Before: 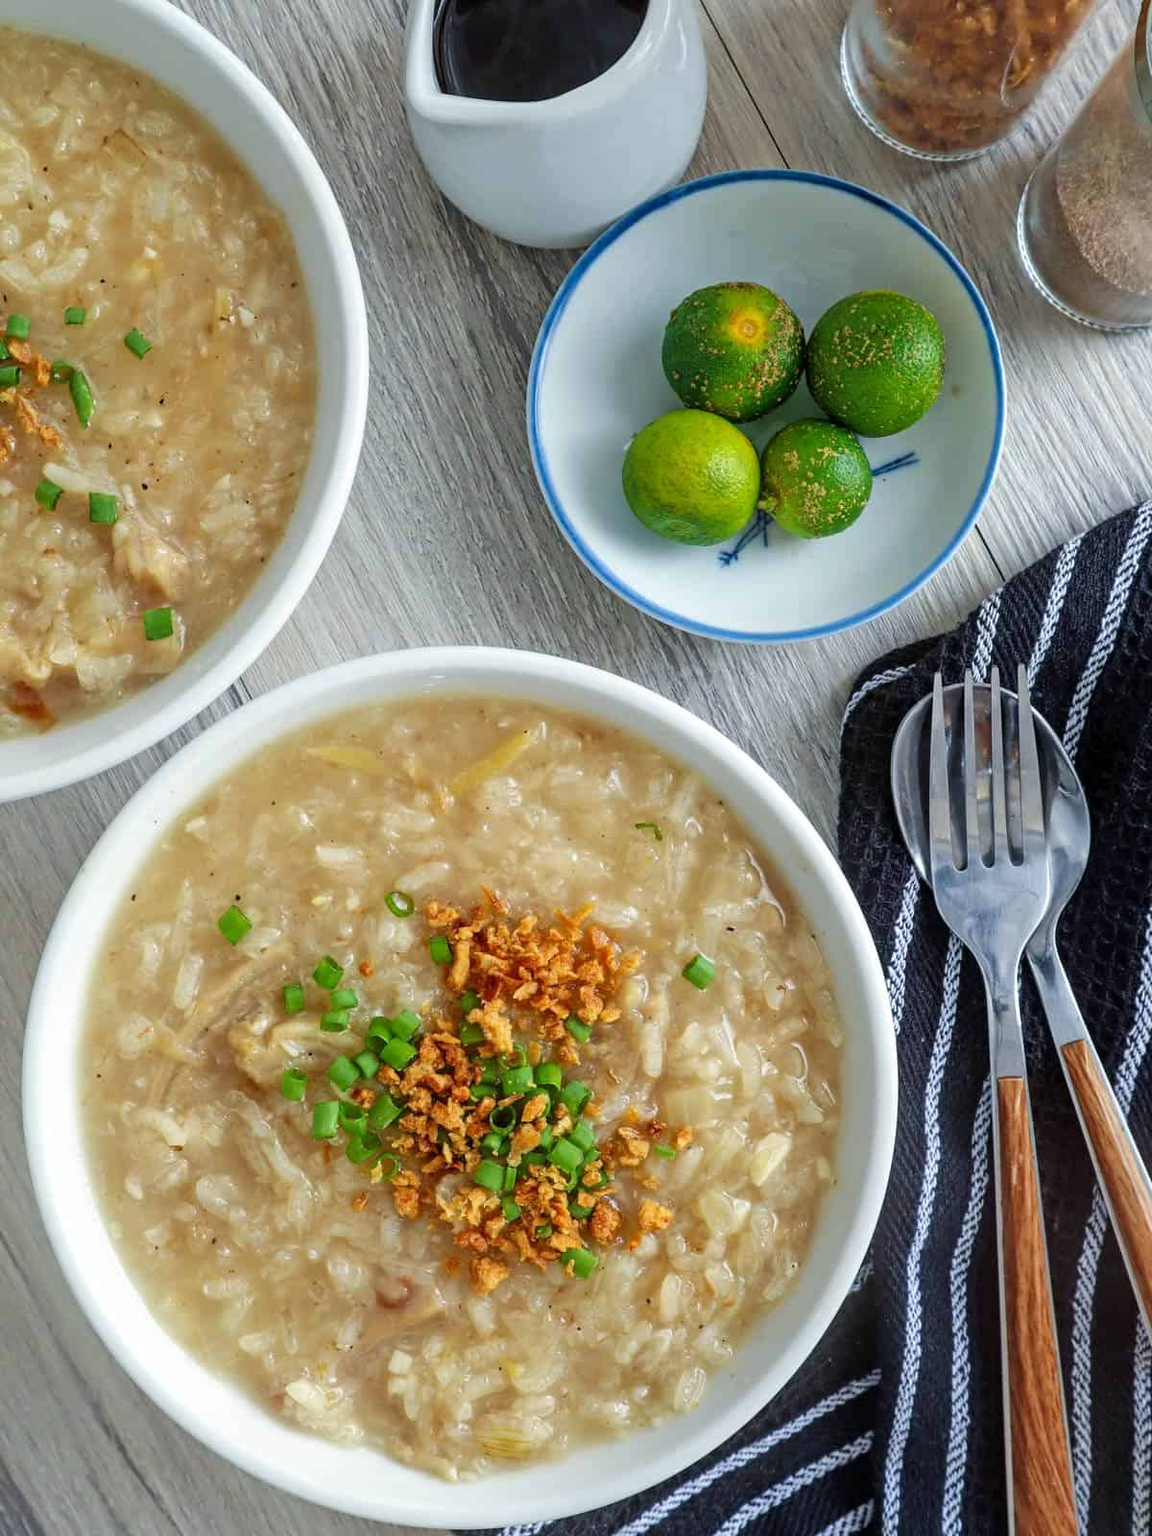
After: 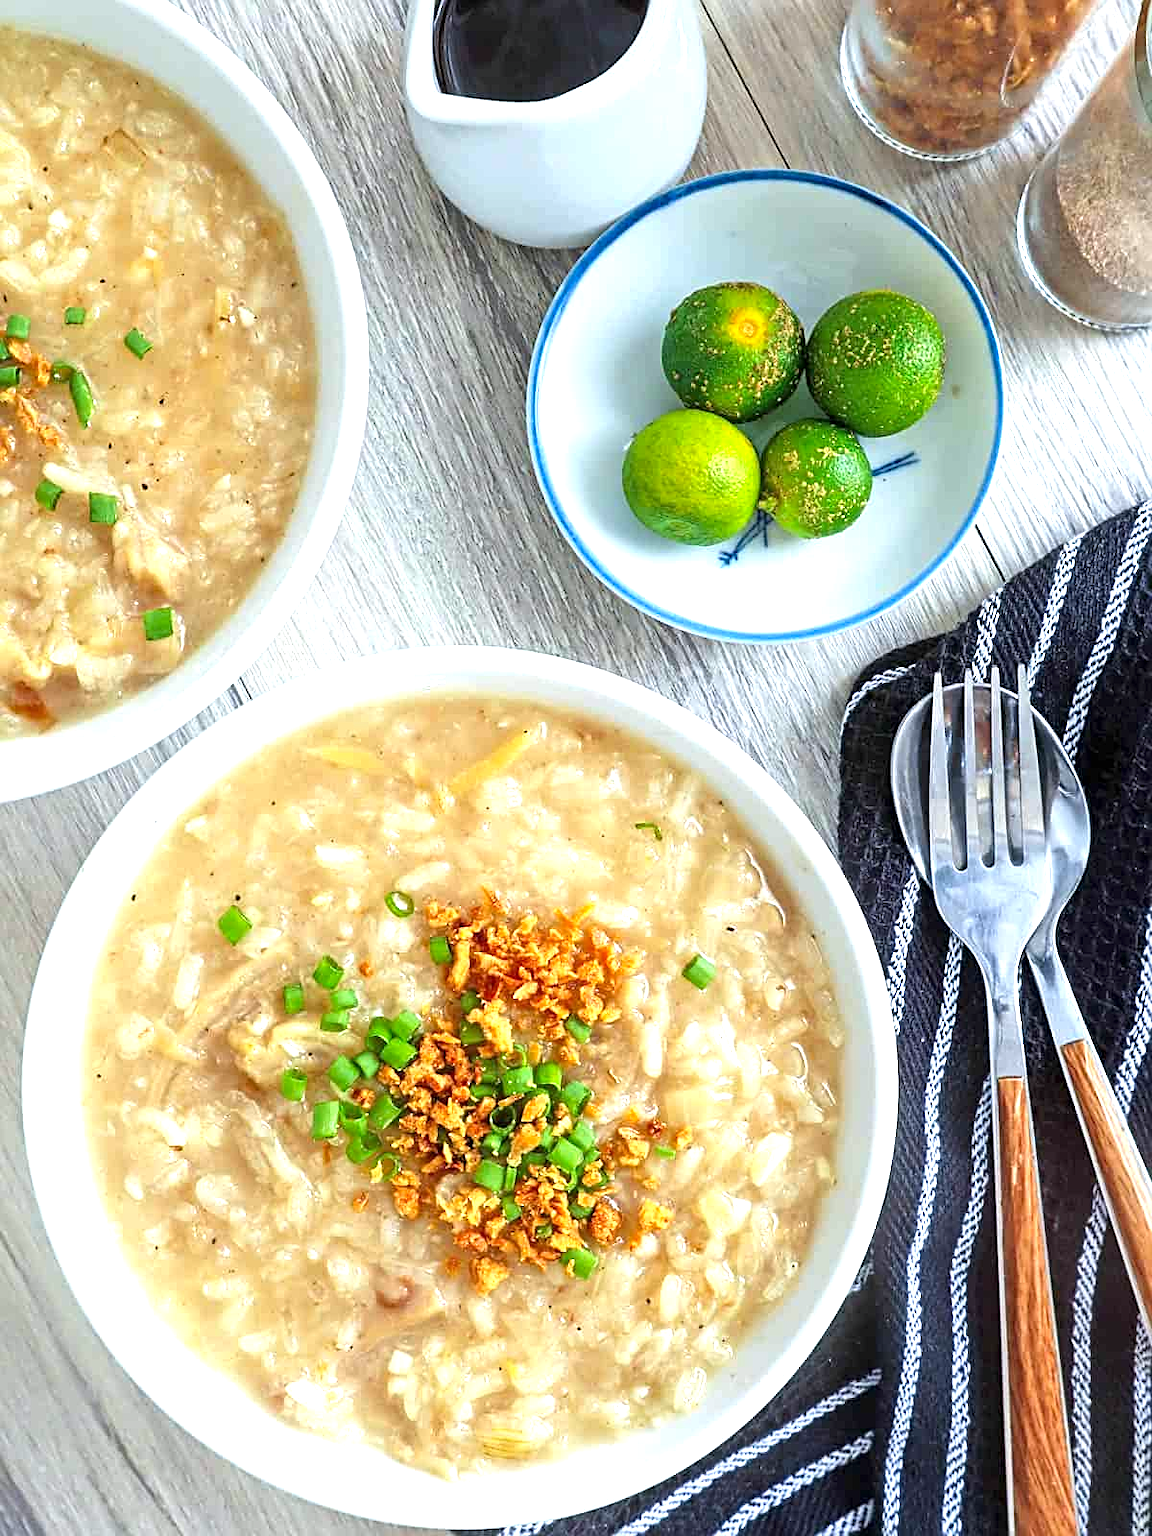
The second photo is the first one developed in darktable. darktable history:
vibrance: vibrance 15%
exposure: exposure 1.089 EV, compensate highlight preservation false
white balance: red 0.988, blue 1.017
sharpen: on, module defaults
